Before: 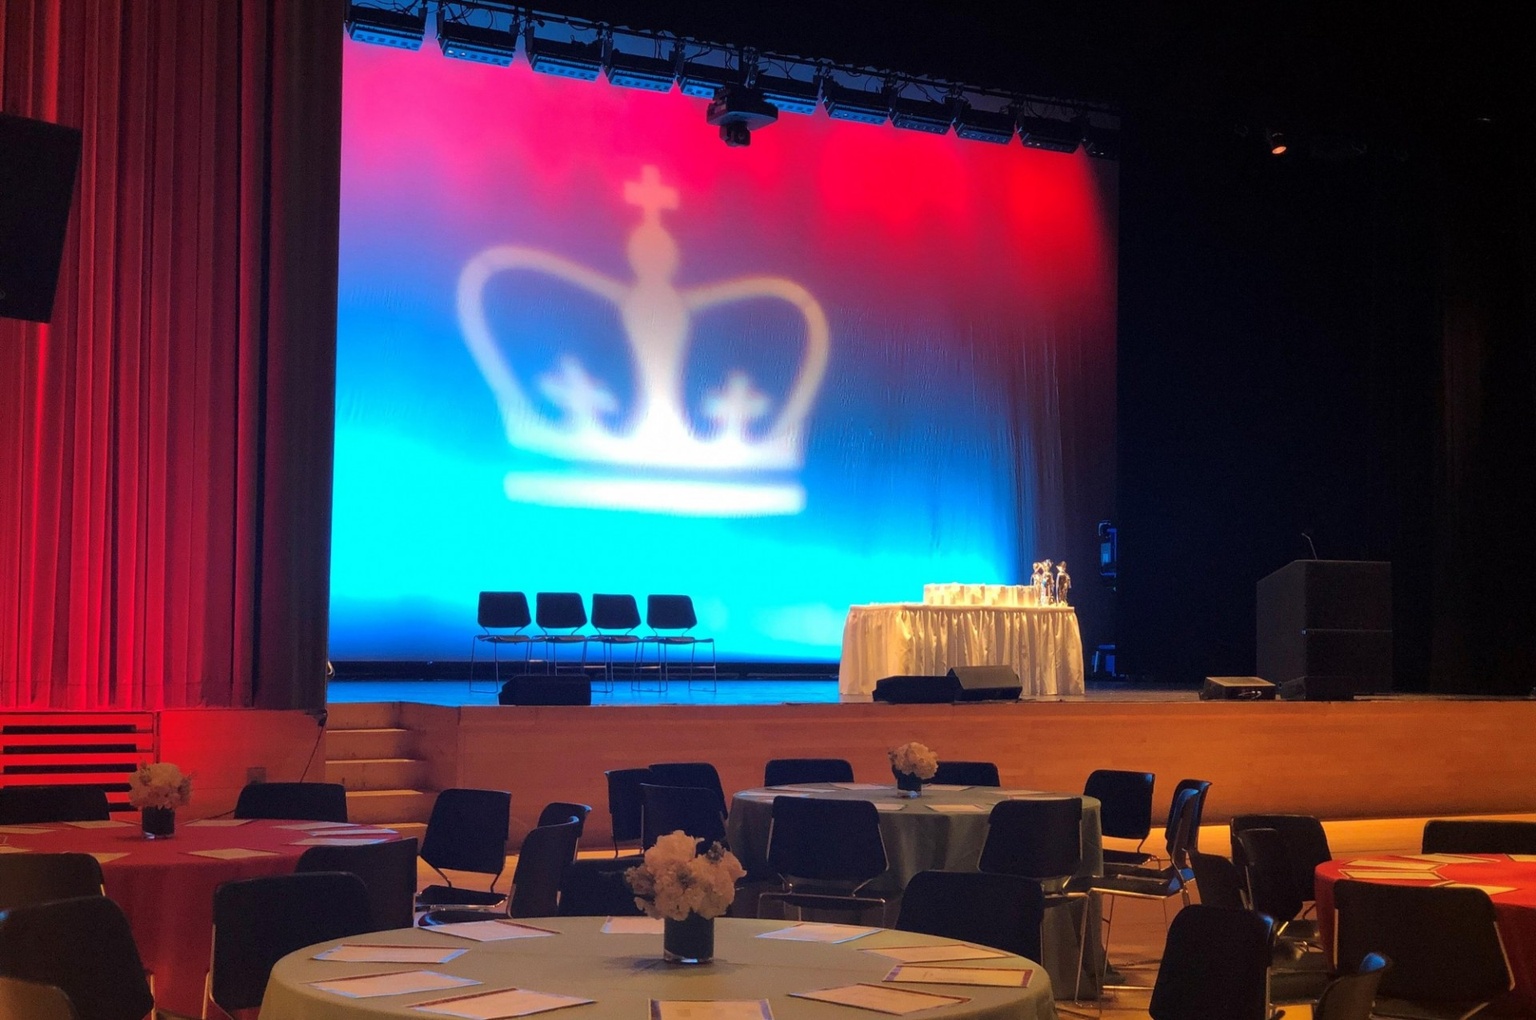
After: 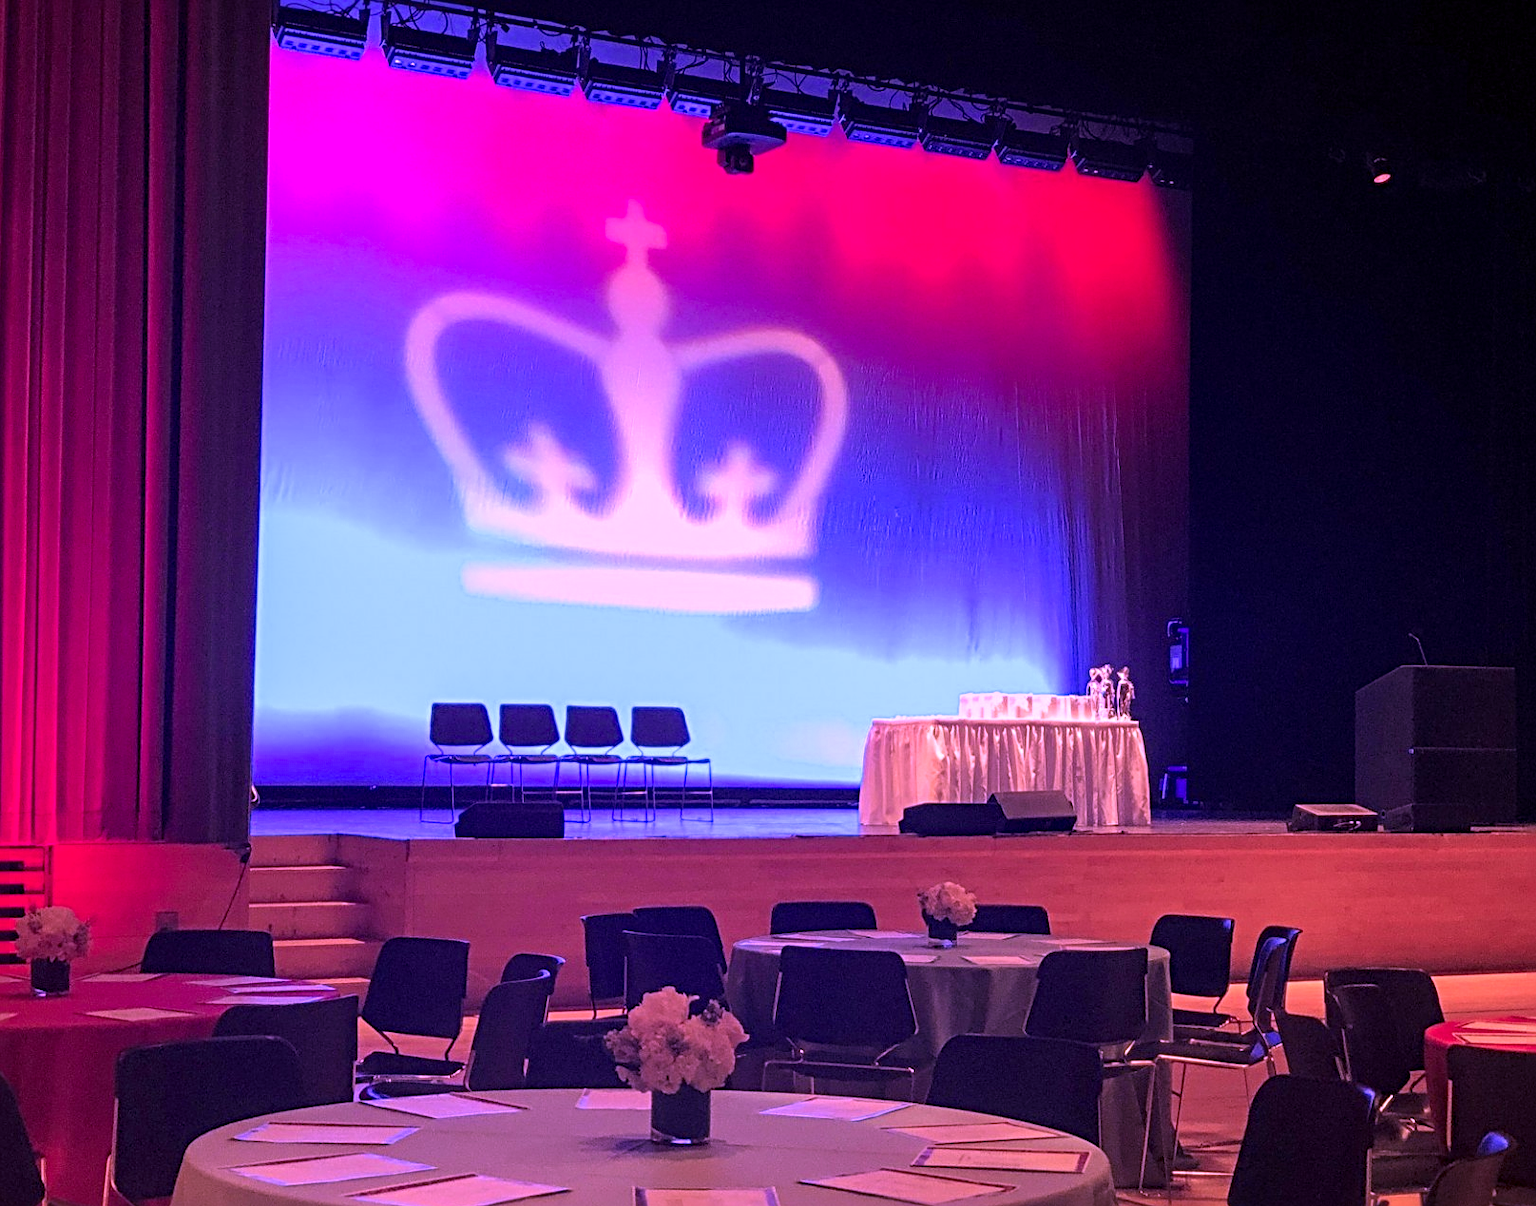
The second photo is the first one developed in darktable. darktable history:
crop: left 7.598%, right 7.873%
color calibration: illuminant custom, x 0.379, y 0.481, temperature 4443.07 K
tone equalizer: on, module defaults
color correction: highlights a* 14.52, highlights b* 4.84
local contrast: on, module defaults
sharpen: radius 4
